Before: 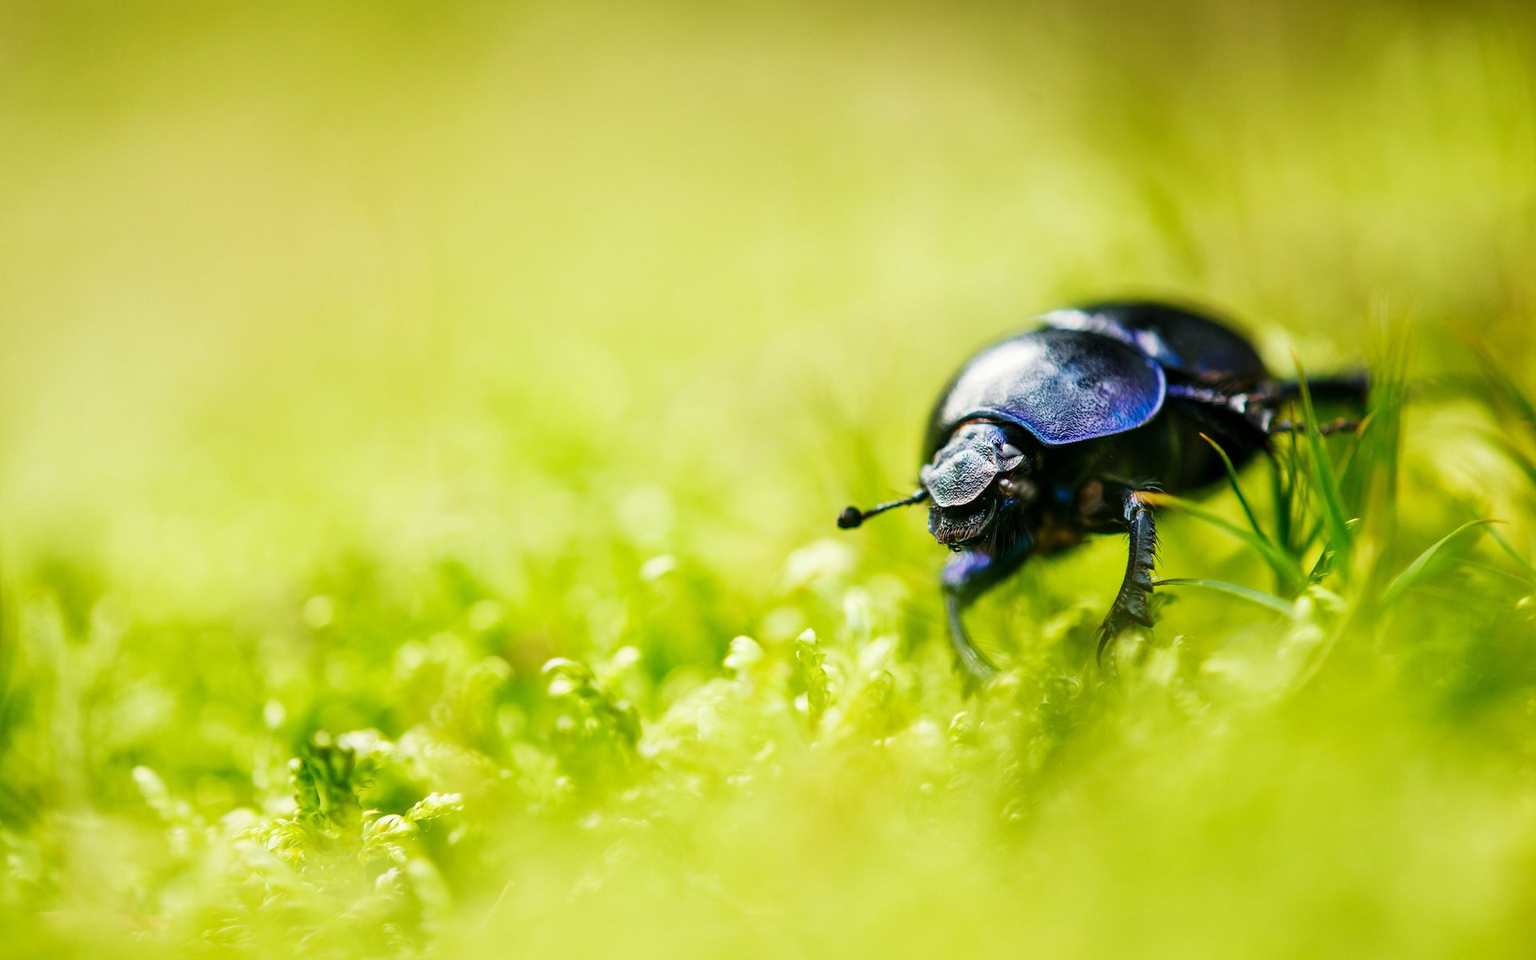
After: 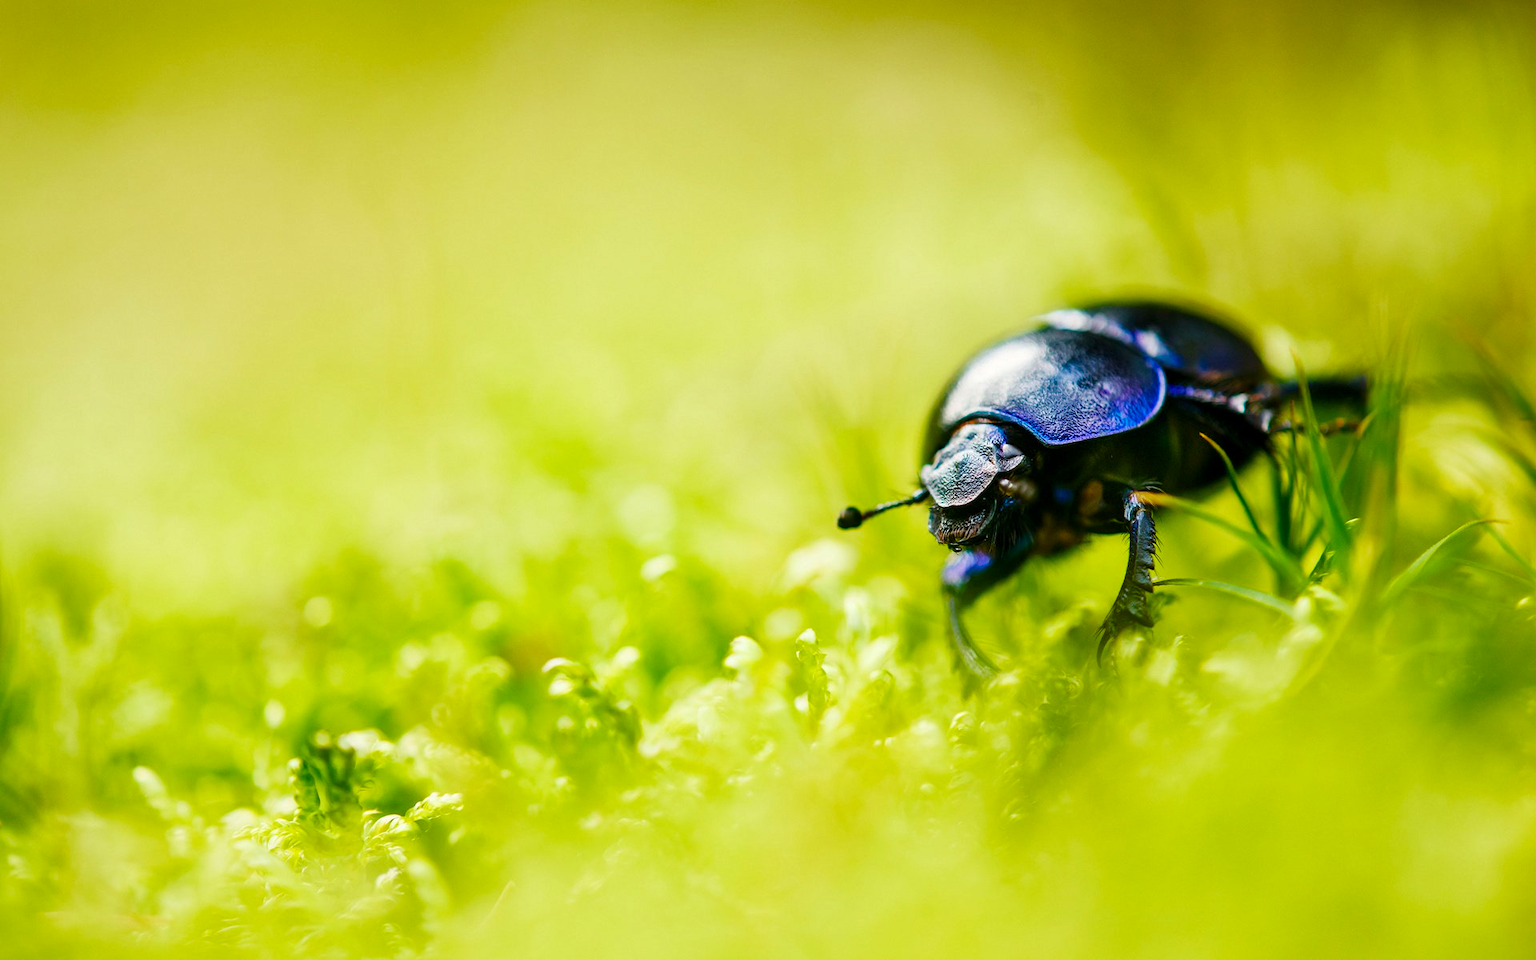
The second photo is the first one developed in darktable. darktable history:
color balance rgb: power › hue 170.42°, perceptual saturation grading › global saturation 20%, perceptual saturation grading › highlights -25.664%, perceptual saturation grading › shadows 49.998%, global vibrance 20%
